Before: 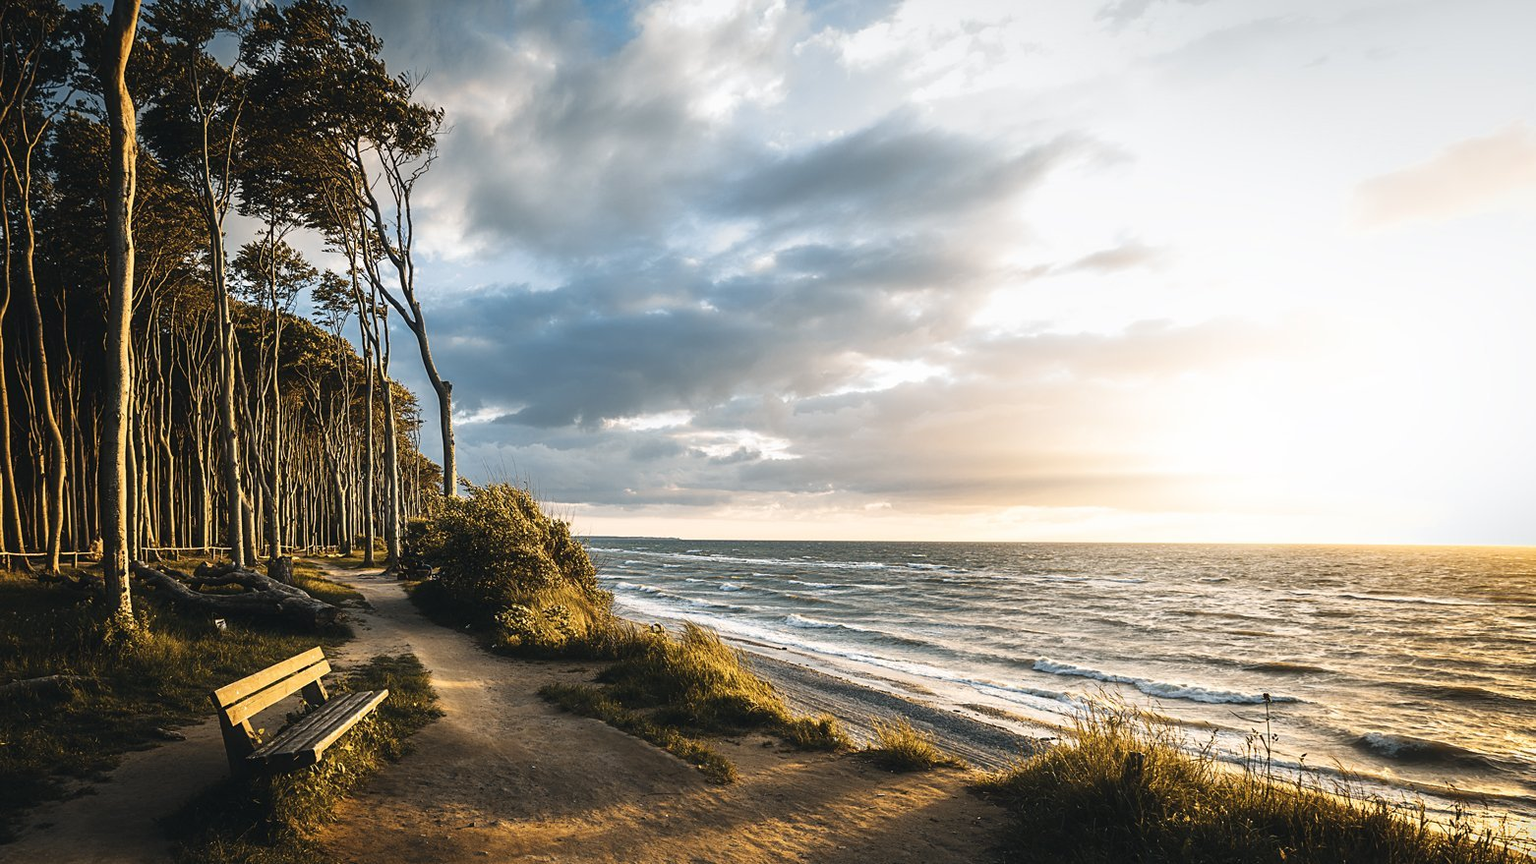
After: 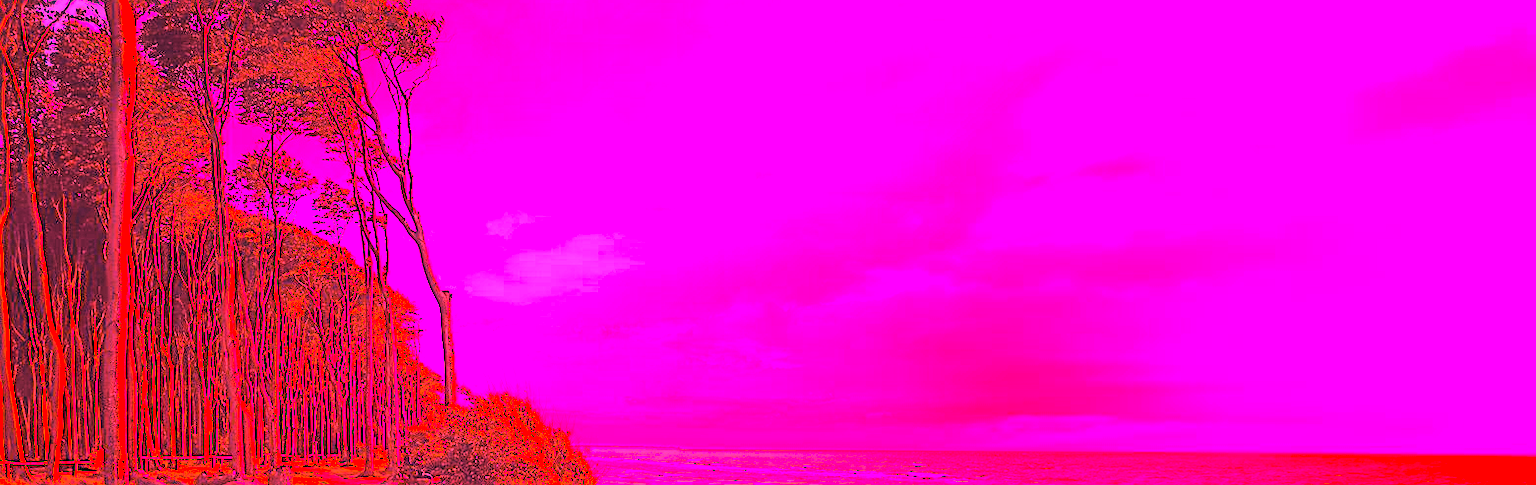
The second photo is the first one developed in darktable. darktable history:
color balance rgb: perceptual saturation grading › global saturation 20%, global vibrance 20%
sharpen: radius 1.864, amount 0.398, threshold 1.271
contrast brightness saturation: contrast 0.14, brightness 0.21
crop and rotate: top 10.605%, bottom 33.274%
tone equalizer: -8 EV 0.001 EV, -7 EV -0.004 EV, -6 EV 0.009 EV, -5 EV 0.032 EV, -4 EV 0.276 EV, -3 EV 0.644 EV, -2 EV 0.584 EV, -1 EV 0.187 EV, +0 EV 0.024 EV
white balance: red 4.26, blue 1.802
